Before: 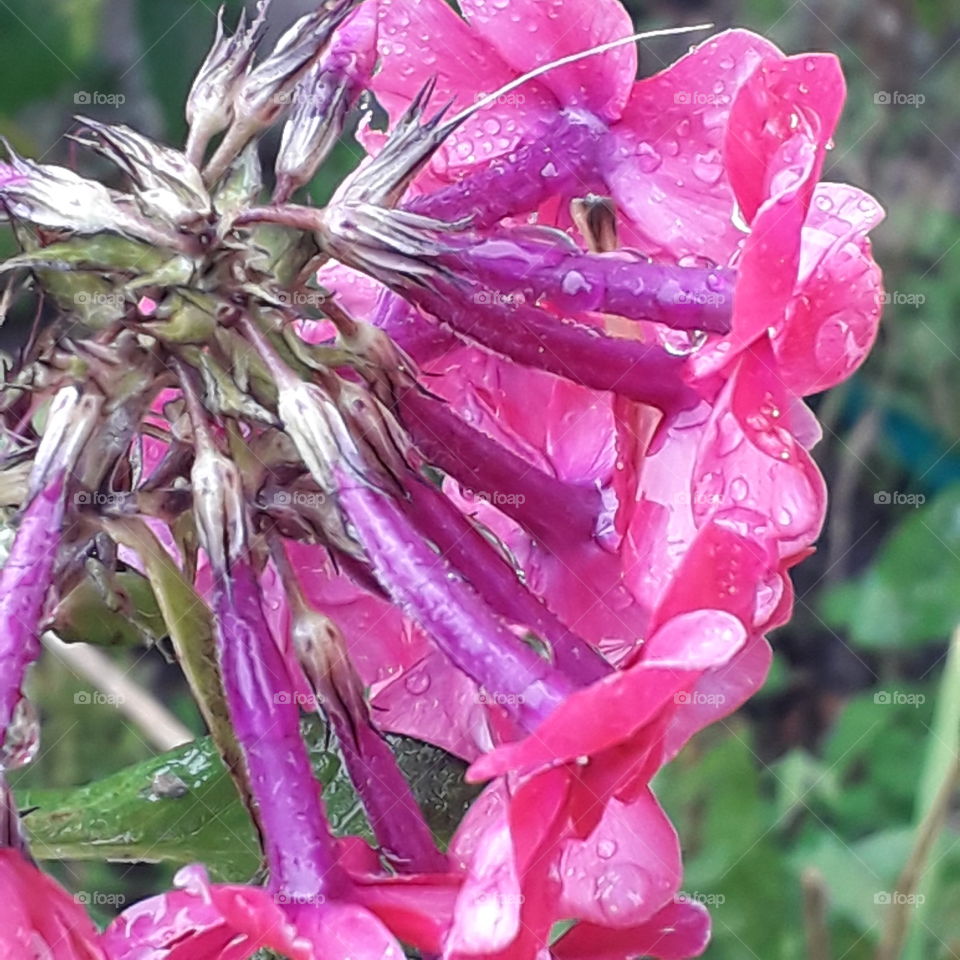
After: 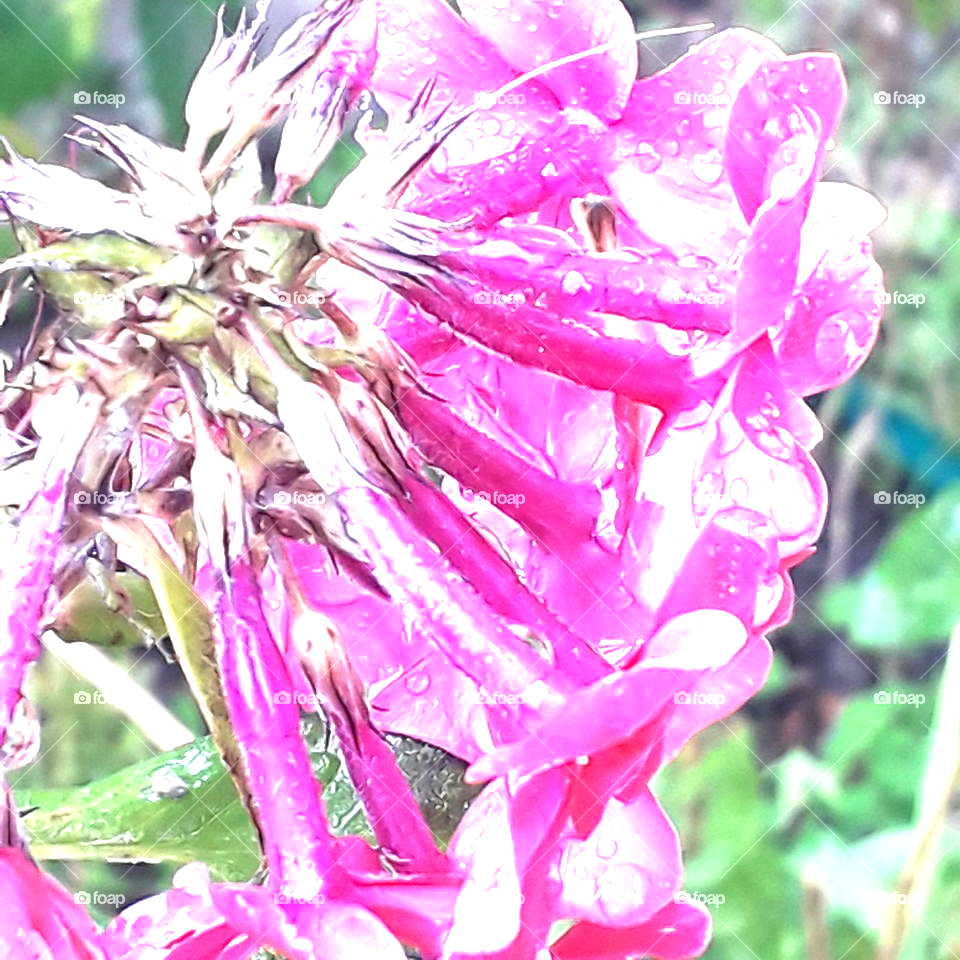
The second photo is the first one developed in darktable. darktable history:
exposure: black level correction 0.001, exposure 1.833 EV, compensate exposure bias true, compensate highlight preservation false
